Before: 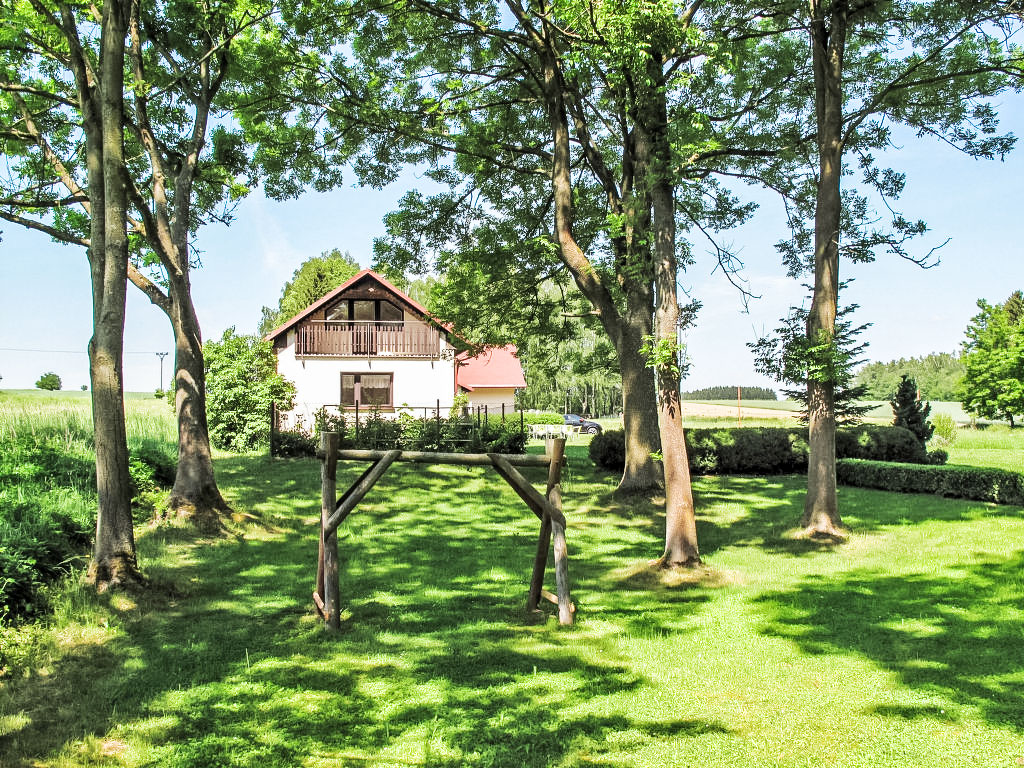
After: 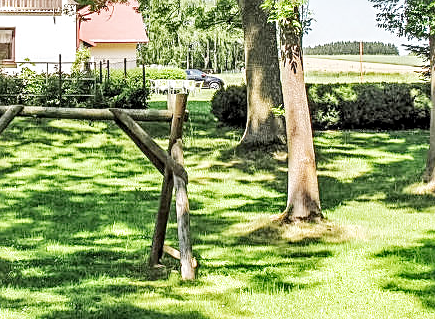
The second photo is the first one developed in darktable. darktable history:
local contrast: highlights 31%, detail 135%
crop: left 36.981%, top 44.999%, right 20.488%, bottom 13.433%
sharpen: on, module defaults
tone curve: curves: ch0 [(0, 0) (0.526, 0.642) (1, 1)], preserve colors none
